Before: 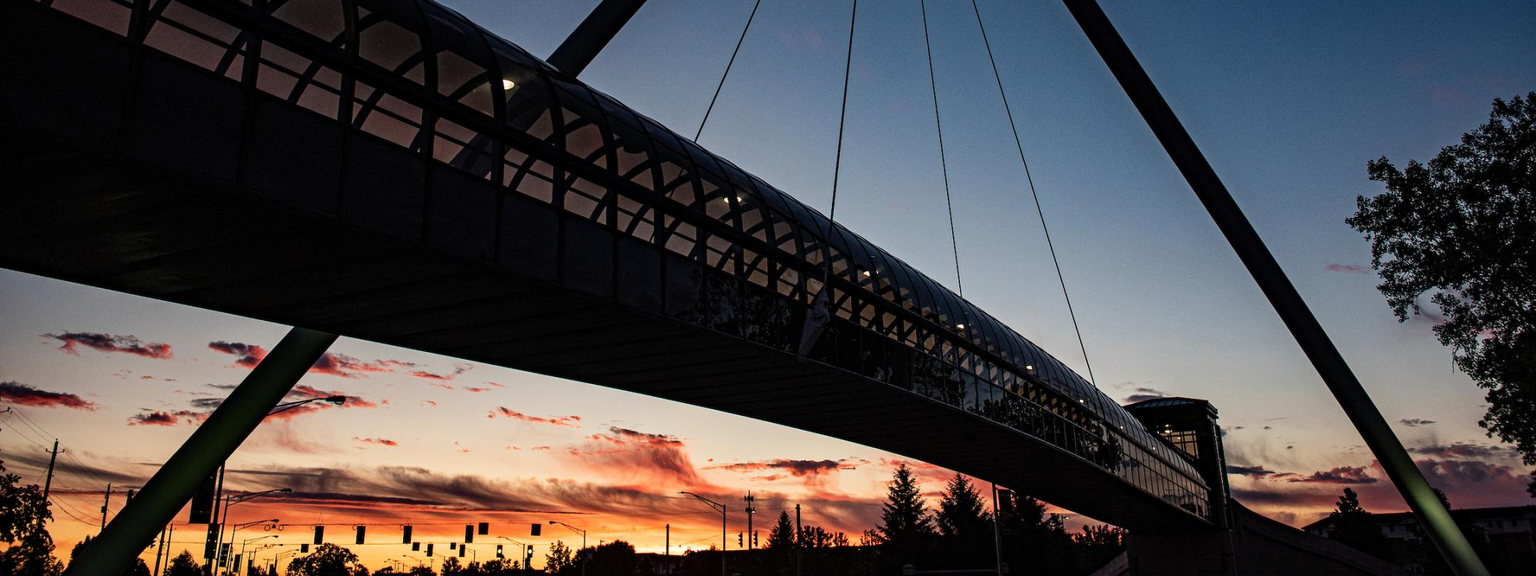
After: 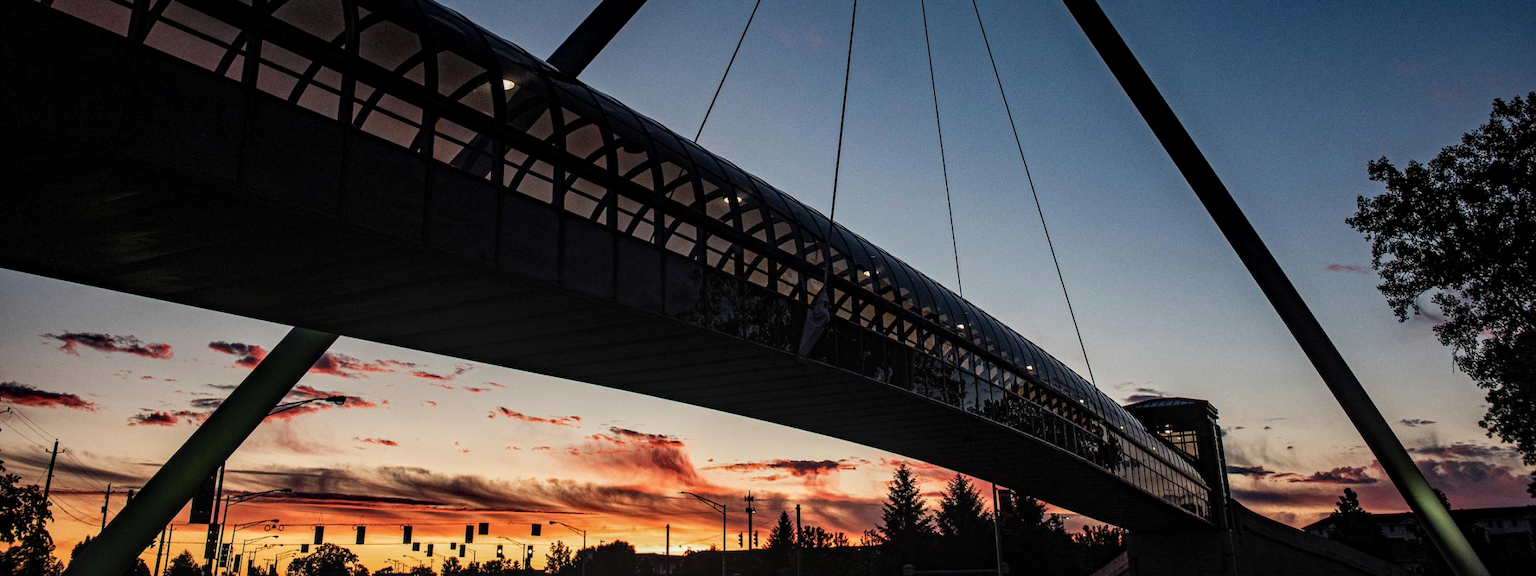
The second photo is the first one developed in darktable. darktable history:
contrast brightness saturation: saturation -0.022
local contrast: on, module defaults
